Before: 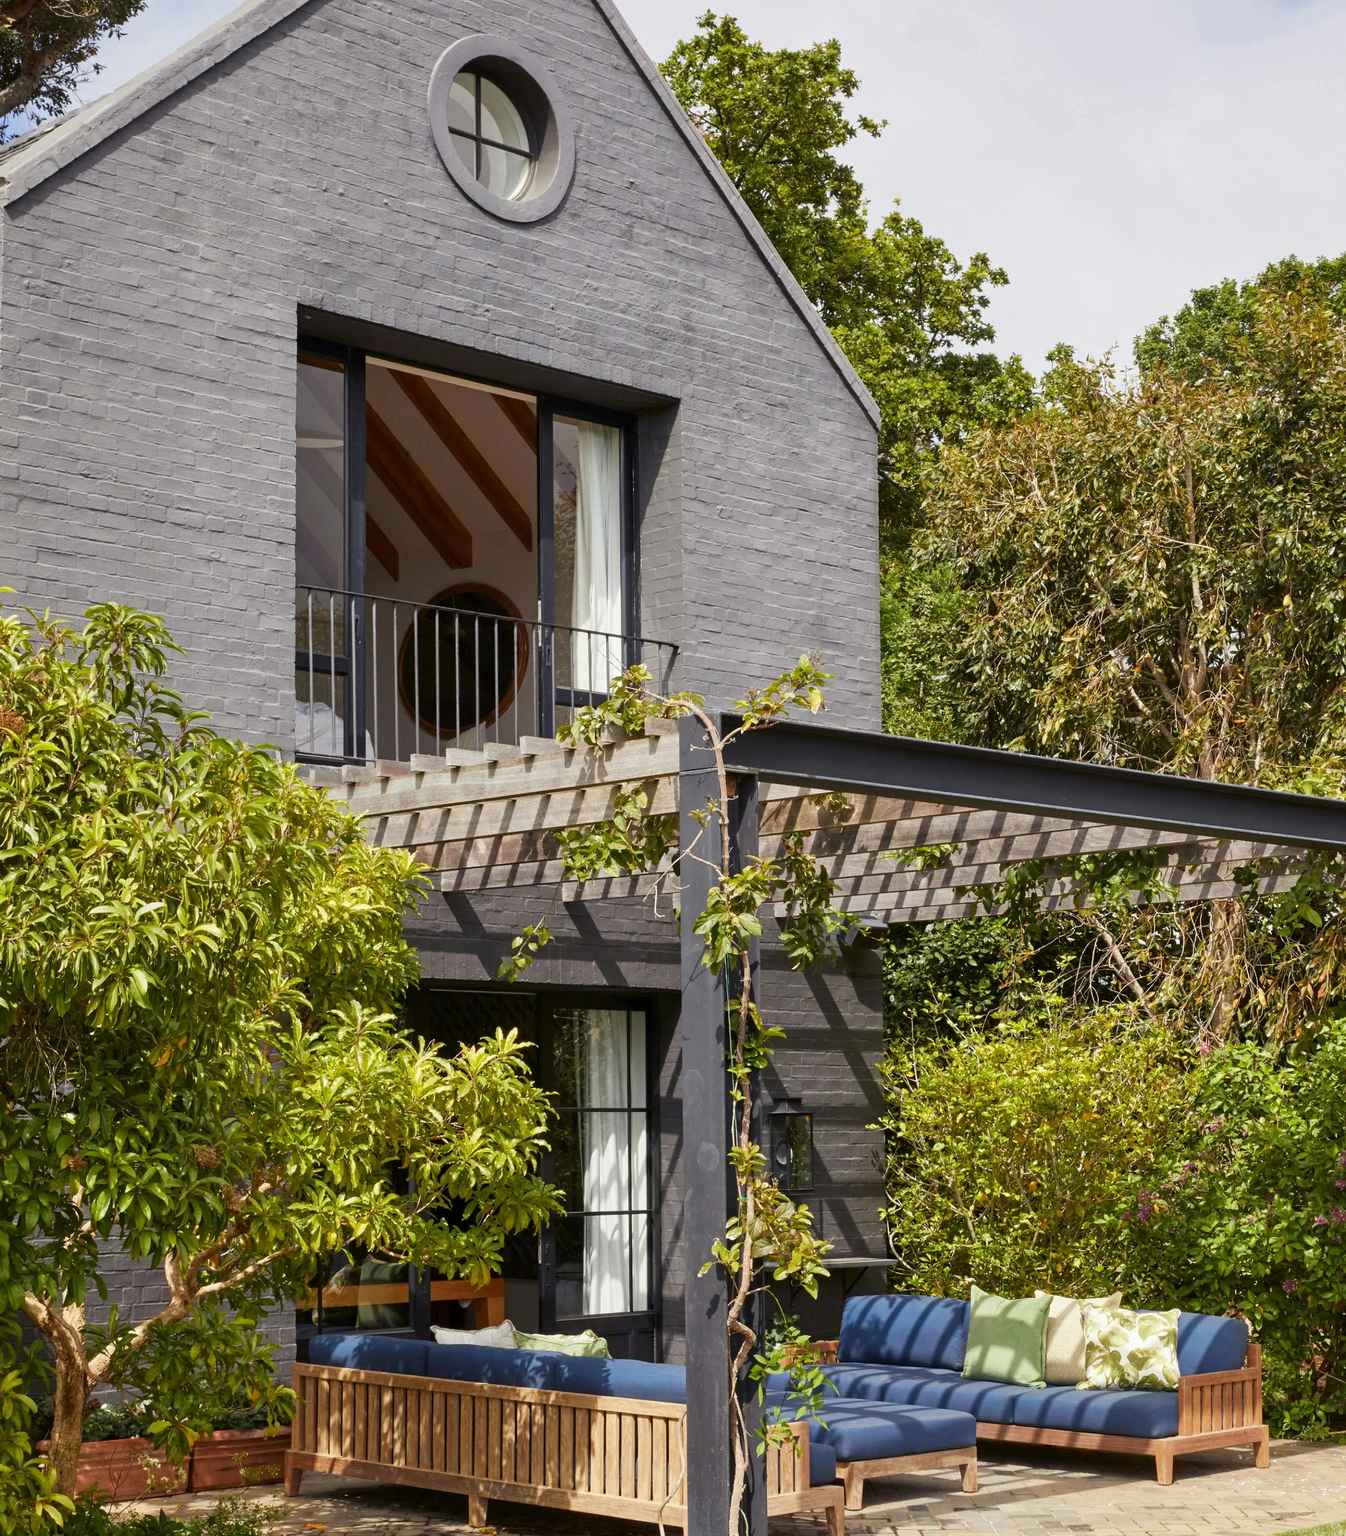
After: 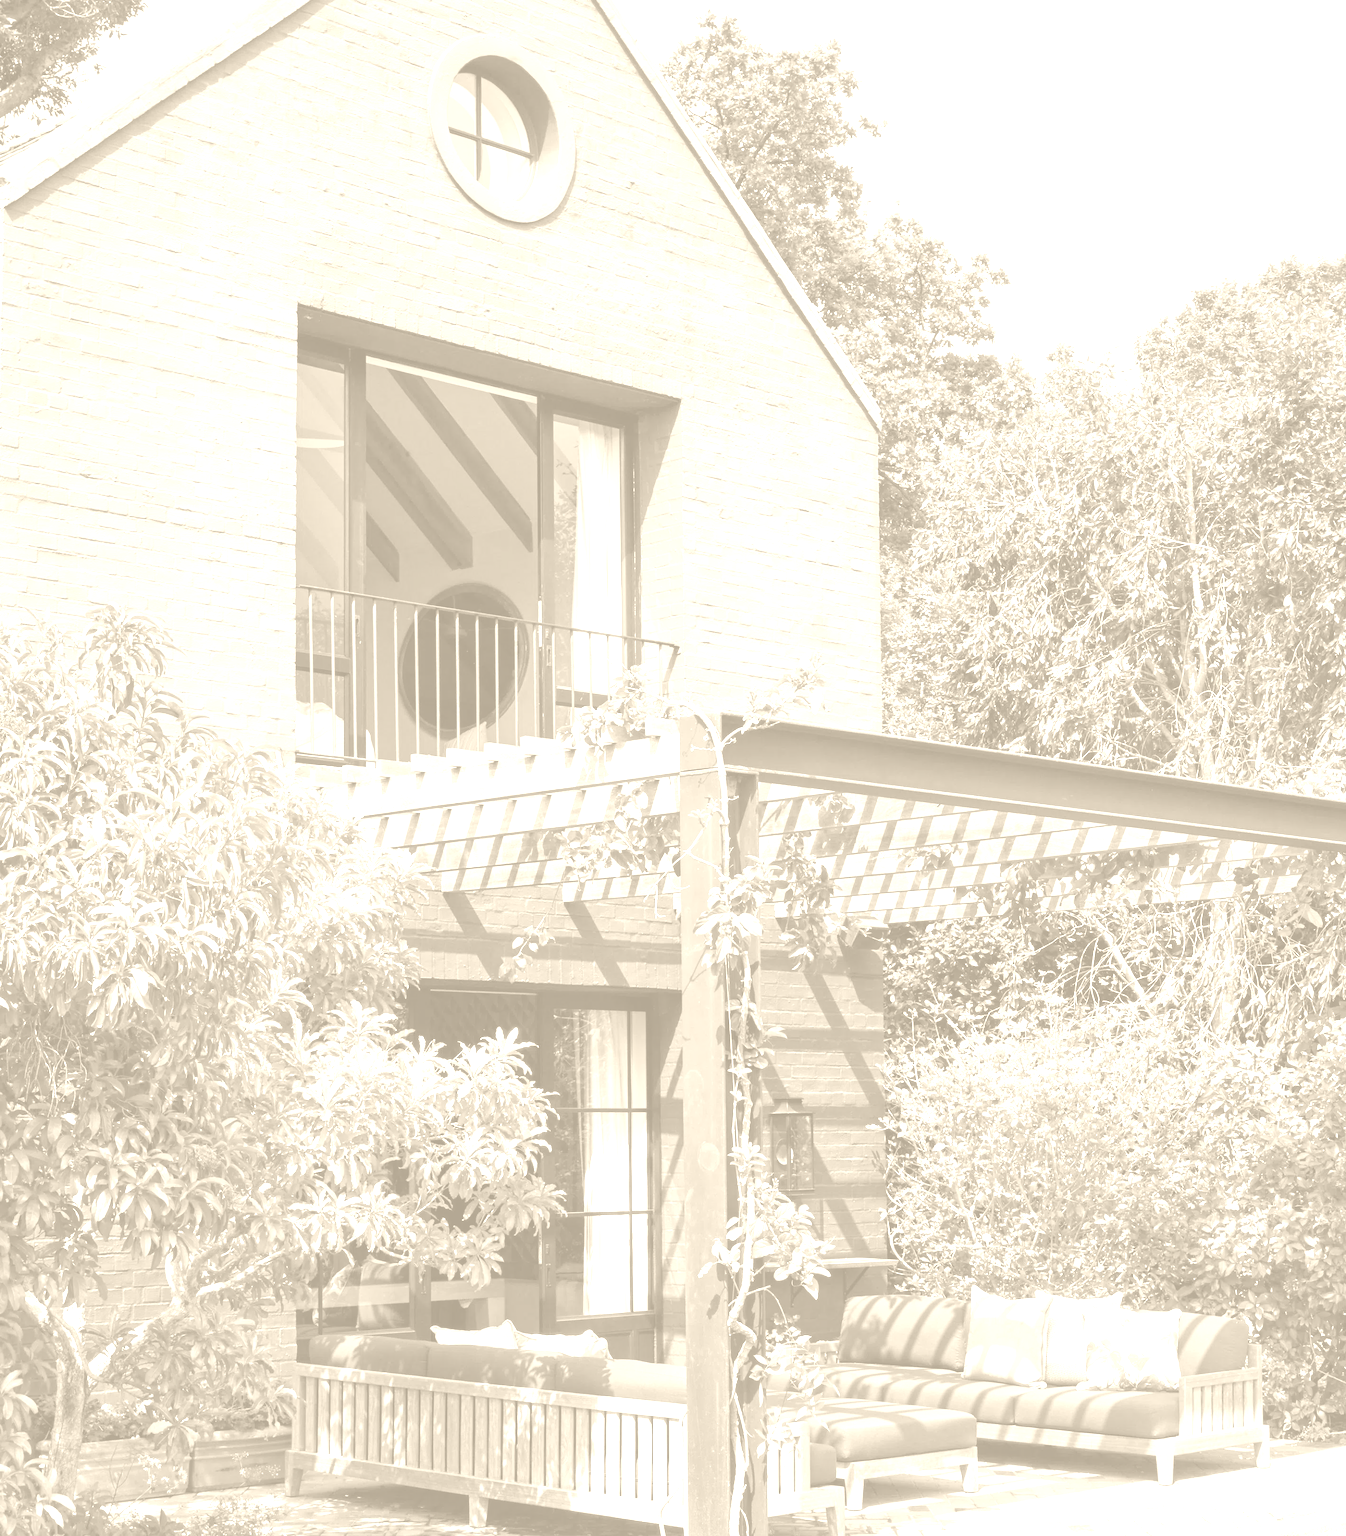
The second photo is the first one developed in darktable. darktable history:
colorize: hue 36°, saturation 71%, lightness 80.79%
exposure: exposure 0.6 EV, compensate highlight preservation false
